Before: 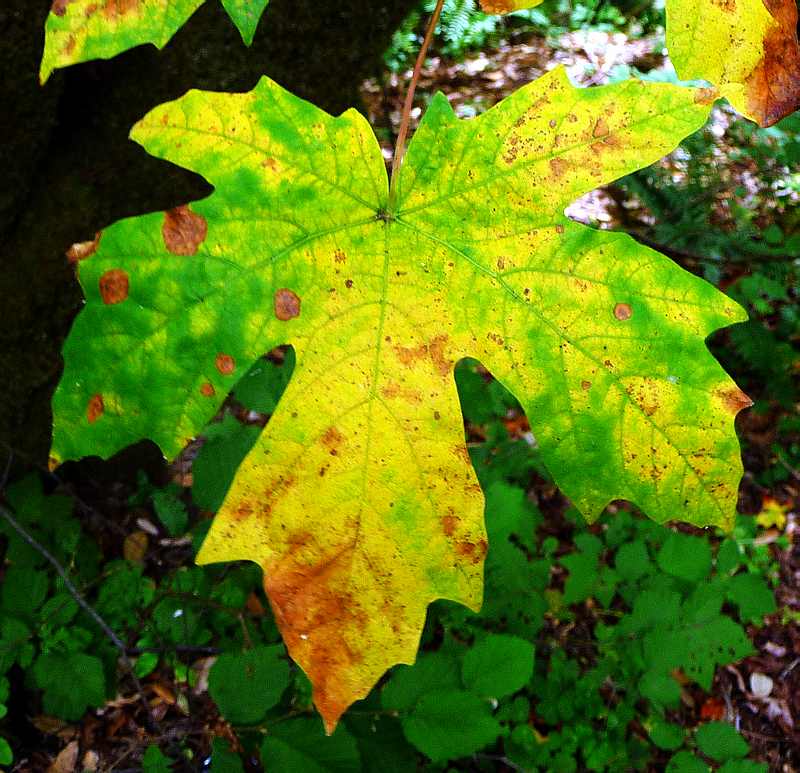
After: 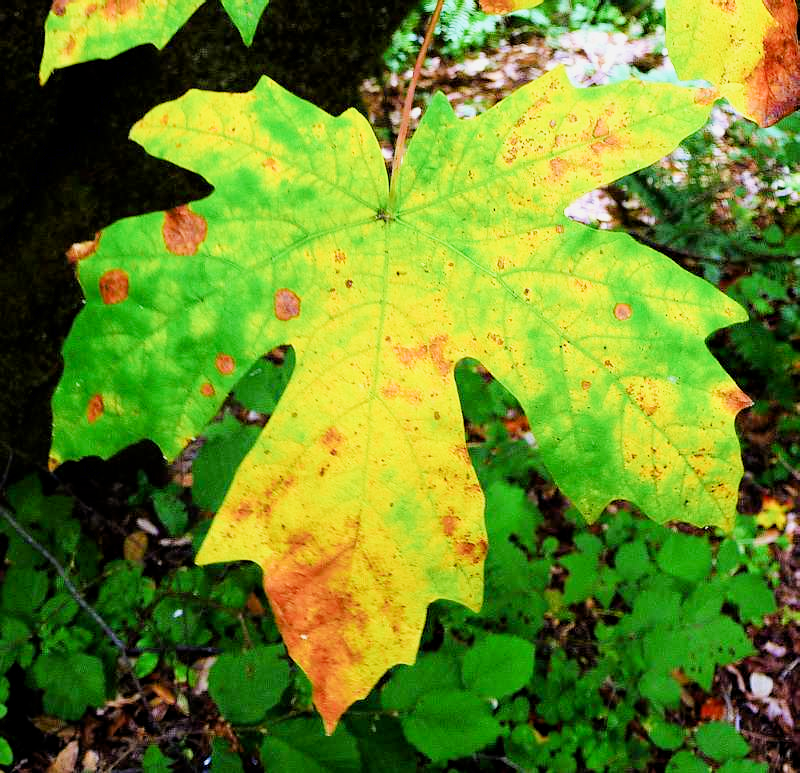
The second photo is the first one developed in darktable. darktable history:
filmic rgb: black relative exposure -7.65 EV, white relative exposure 4.56 EV, hardness 3.61
exposure: black level correction 0.001, exposure 1.116 EV, compensate highlight preservation false
